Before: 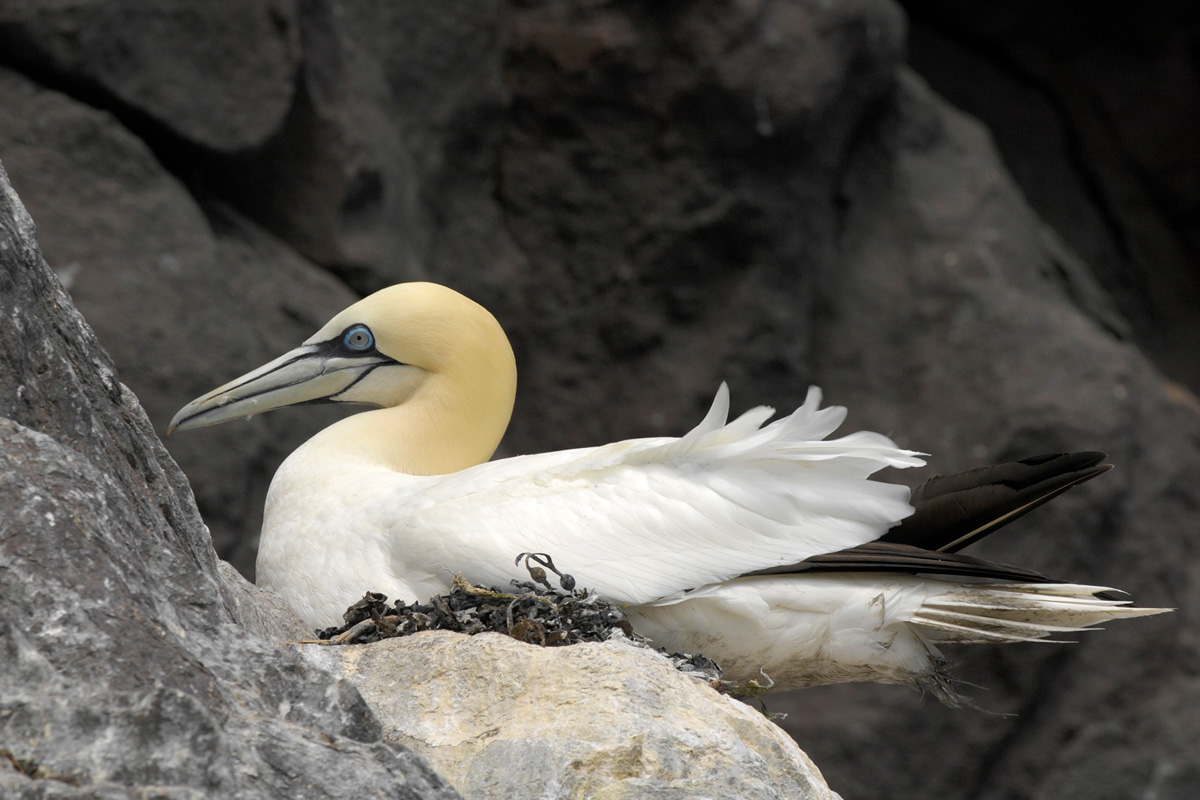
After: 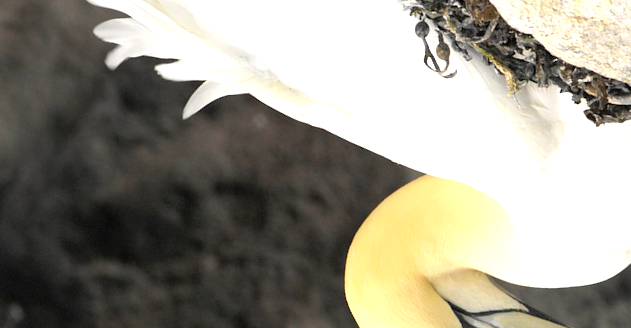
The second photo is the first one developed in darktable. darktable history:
color correction: highlights a* 0.73, highlights b* 2.74, saturation 1.09
exposure: exposure 1 EV, compensate highlight preservation false
crop and rotate: angle 148.37°, left 9.214%, top 15.672%, right 4.563%, bottom 17.075%
